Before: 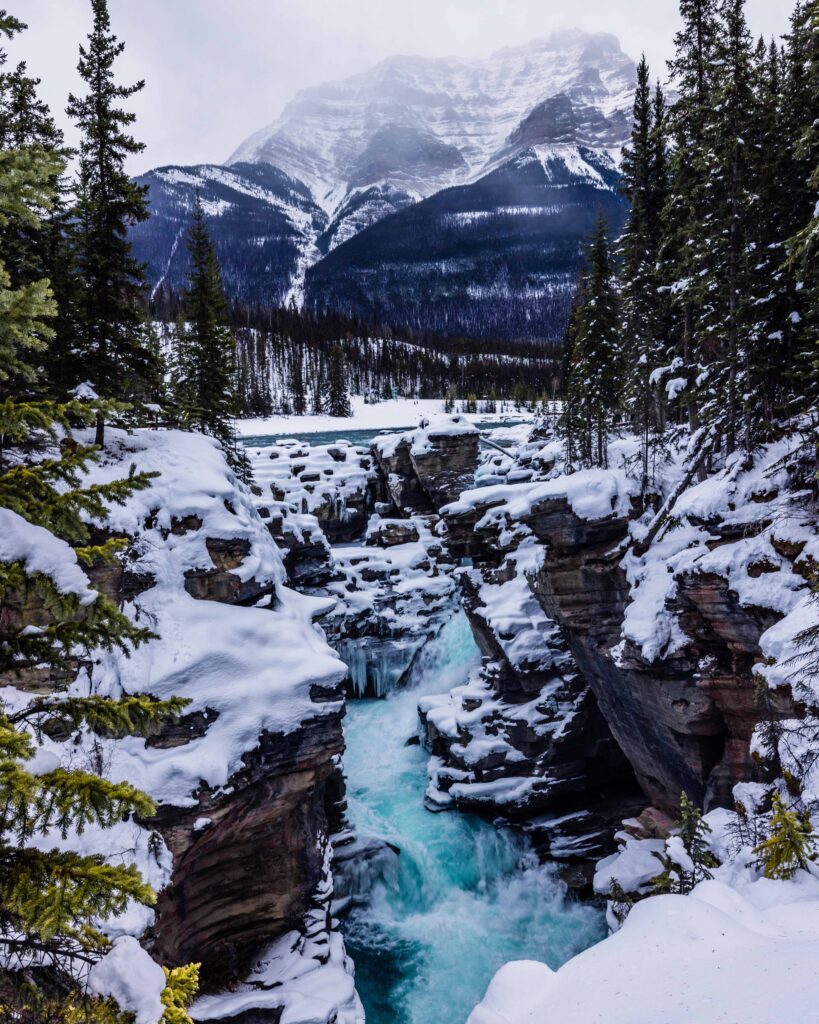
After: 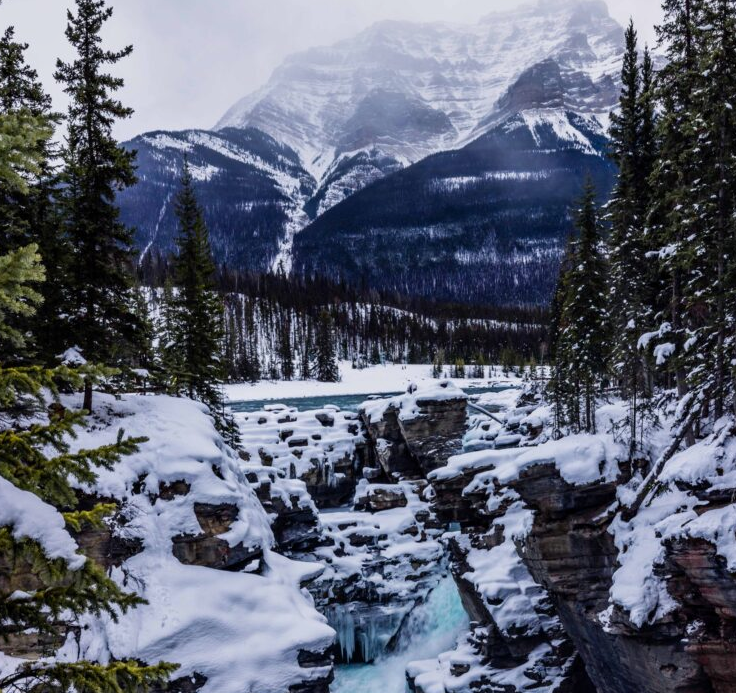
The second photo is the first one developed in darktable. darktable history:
exposure: black level correction 0.001, exposure -0.125 EV, compensate exposure bias true, compensate highlight preservation false
tone equalizer: on, module defaults
crop: left 1.509%, top 3.452%, right 7.696%, bottom 28.452%
